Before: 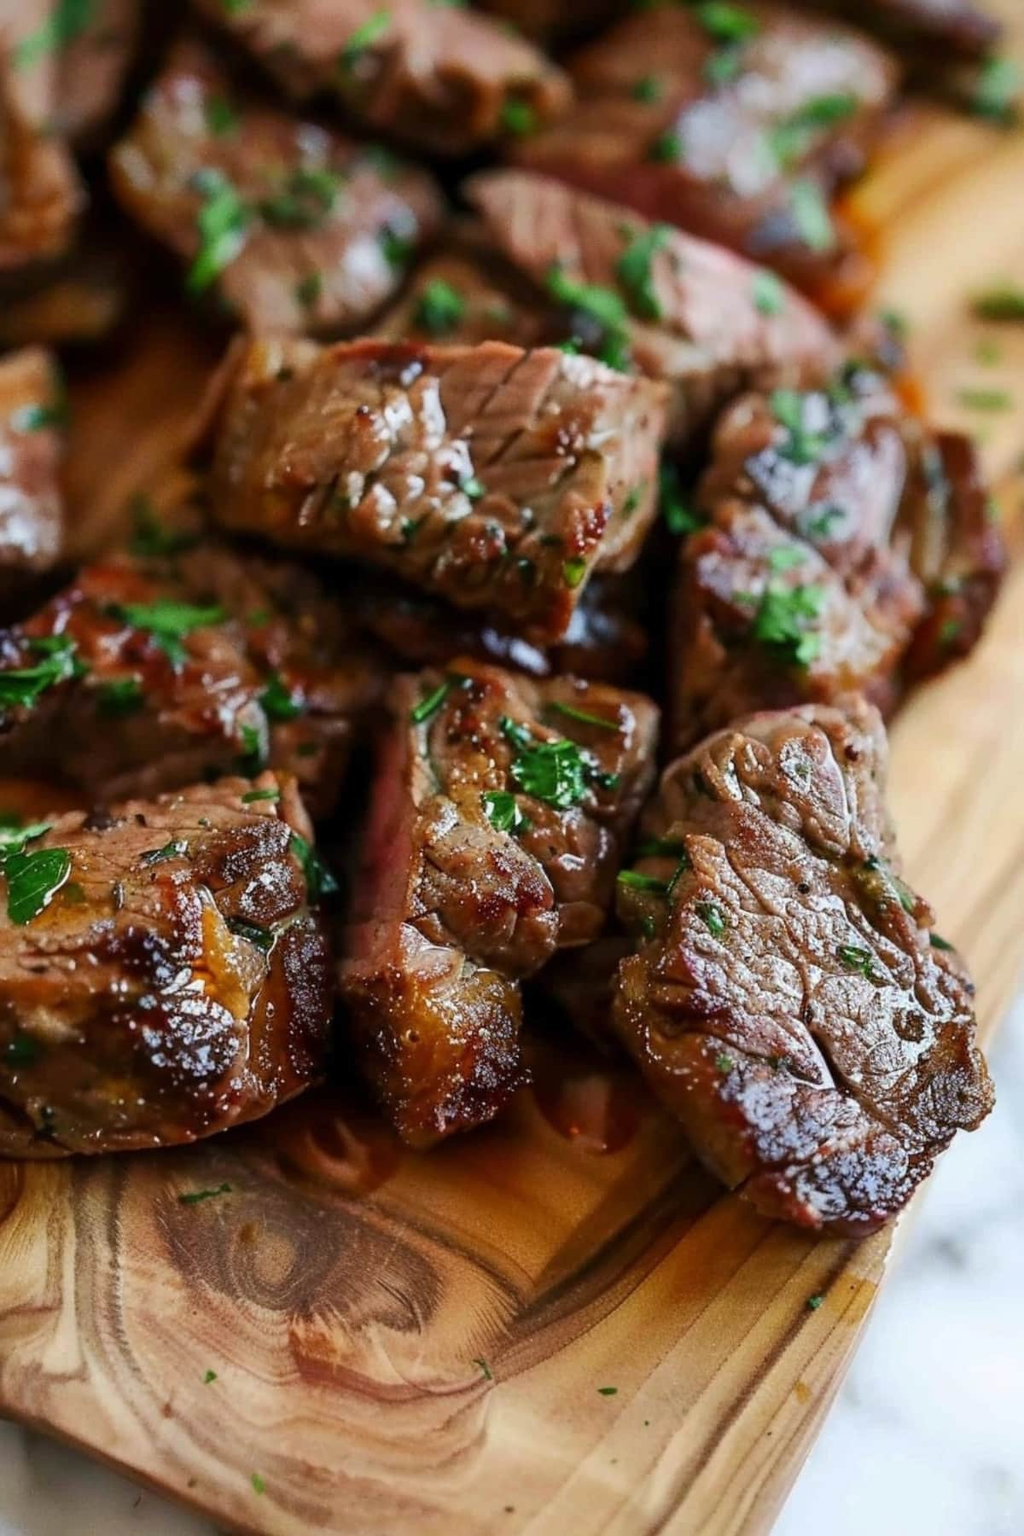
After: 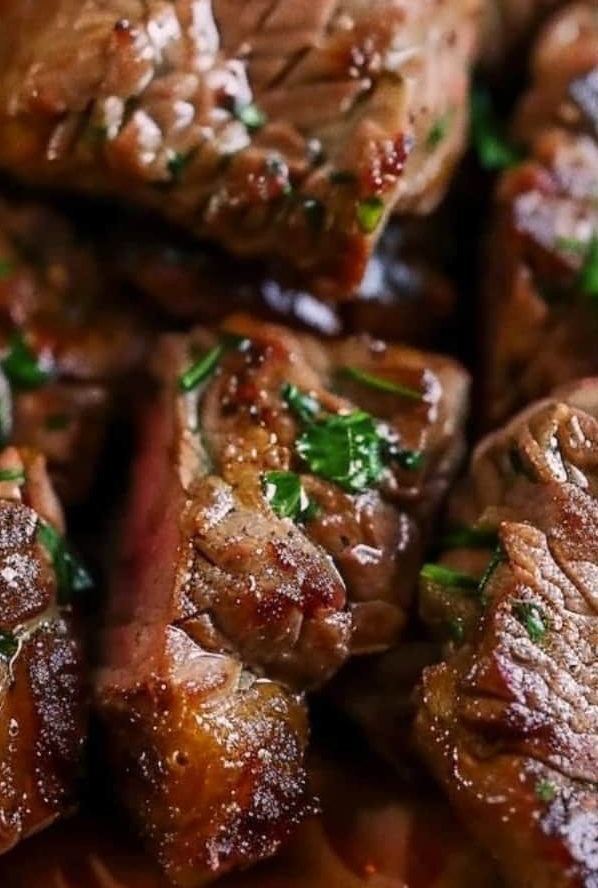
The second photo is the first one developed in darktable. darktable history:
color correction: highlights a* 7.81, highlights b* 4.08
crop: left 25.284%, top 25.379%, right 24.822%, bottom 25.274%
